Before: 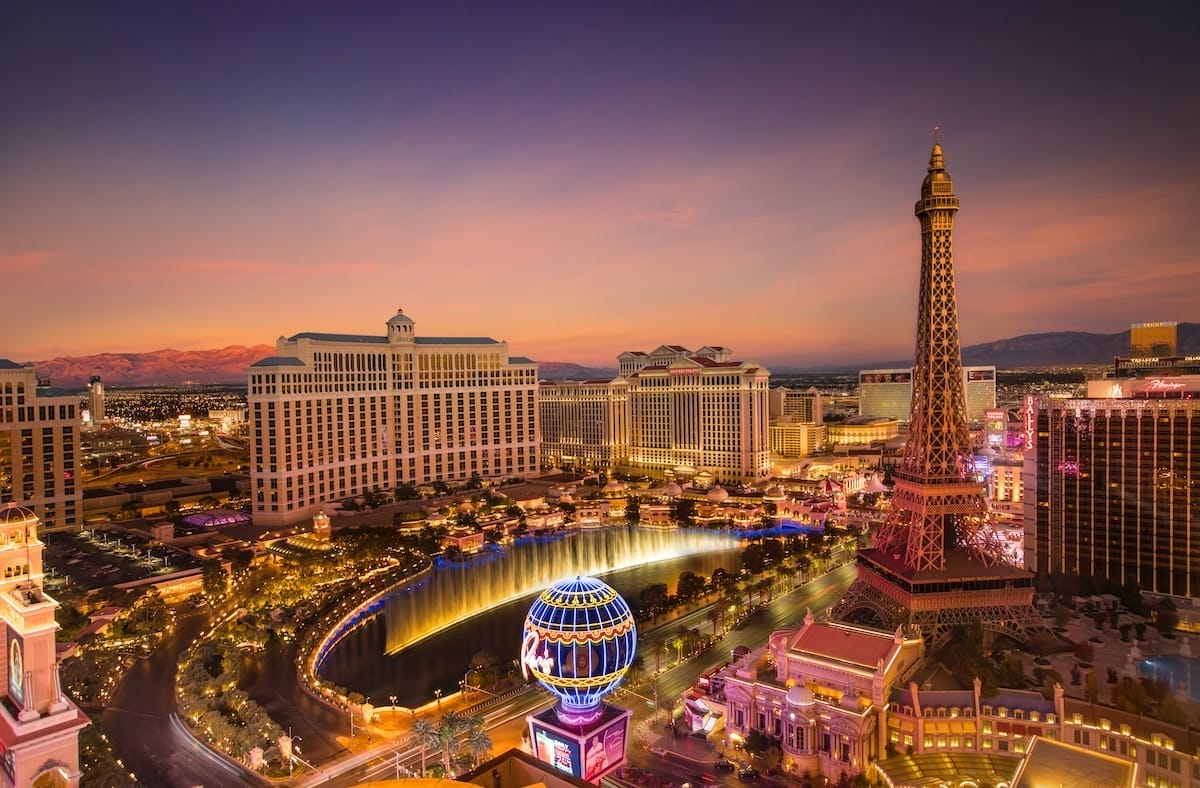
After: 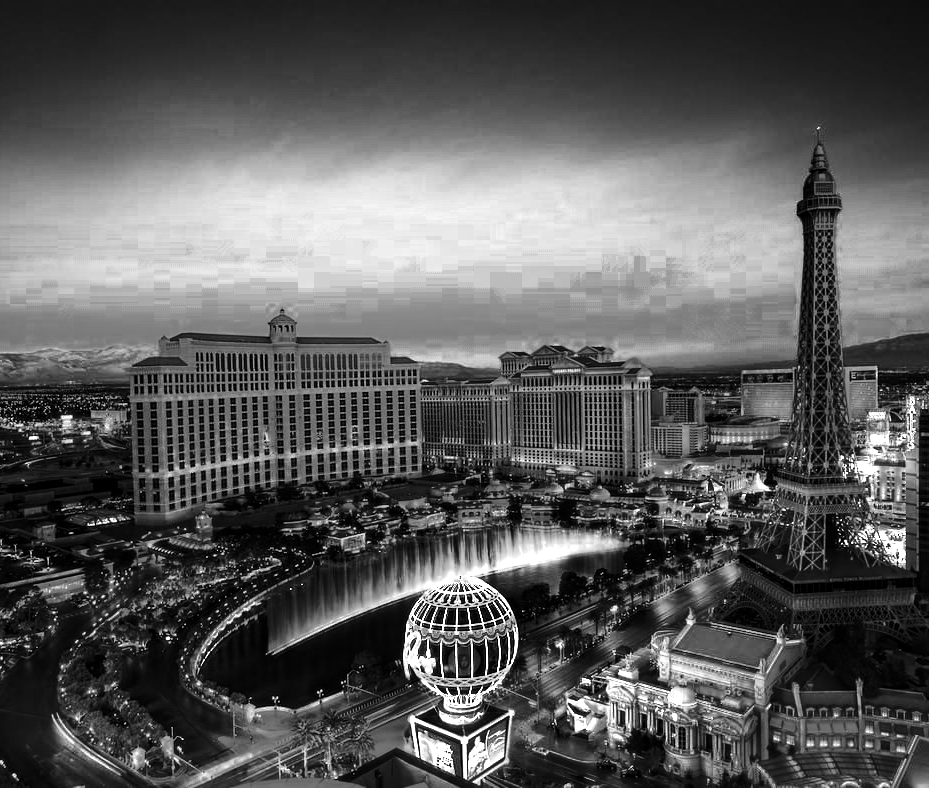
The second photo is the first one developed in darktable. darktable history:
white balance: emerald 1
tone curve: curves: ch0 [(0, 0.003) (0.044, 0.032) (0.12, 0.089) (0.197, 0.168) (0.281, 0.273) (0.468, 0.548) (0.588, 0.71) (0.701, 0.815) (0.86, 0.922) (1, 0.982)]; ch1 [(0, 0) (0.247, 0.215) (0.433, 0.382) (0.466, 0.426) (0.493, 0.481) (0.501, 0.5) (0.517, 0.524) (0.557, 0.582) (0.598, 0.651) (0.671, 0.735) (0.796, 0.85) (1, 1)]; ch2 [(0, 0) (0.249, 0.216) (0.357, 0.317) (0.448, 0.432) (0.478, 0.492) (0.498, 0.499) (0.517, 0.53) (0.537, 0.57) (0.569, 0.623) (0.61, 0.663) (0.706, 0.75) (0.808, 0.809) (0.991, 0.968)], color space Lab, independent channels, preserve colors none
crop: left 9.88%, right 12.664%
contrast brightness saturation: contrast 0.21, brightness -0.11, saturation 0.21
local contrast: highlights 100%, shadows 100%, detail 120%, midtone range 0.2
levels: levels [0, 0.43, 0.859]
color zones: curves: ch0 [(0.002, 0.589) (0.107, 0.484) (0.146, 0.249) (0.217, 0.352) (0.309, 0.525) (0.39, 0.404) (0.455, 0.169) (0.597, 0.055) (0.724, 0.212) (0.775, 0.691) (0.869, 0.571) (1, 0.587)]; ch1 [(0, 0) (0.143, 0) (0.286, 0) (0.429, 0) (0.571, 0) (0.714, 0) (0.857, 0)]
